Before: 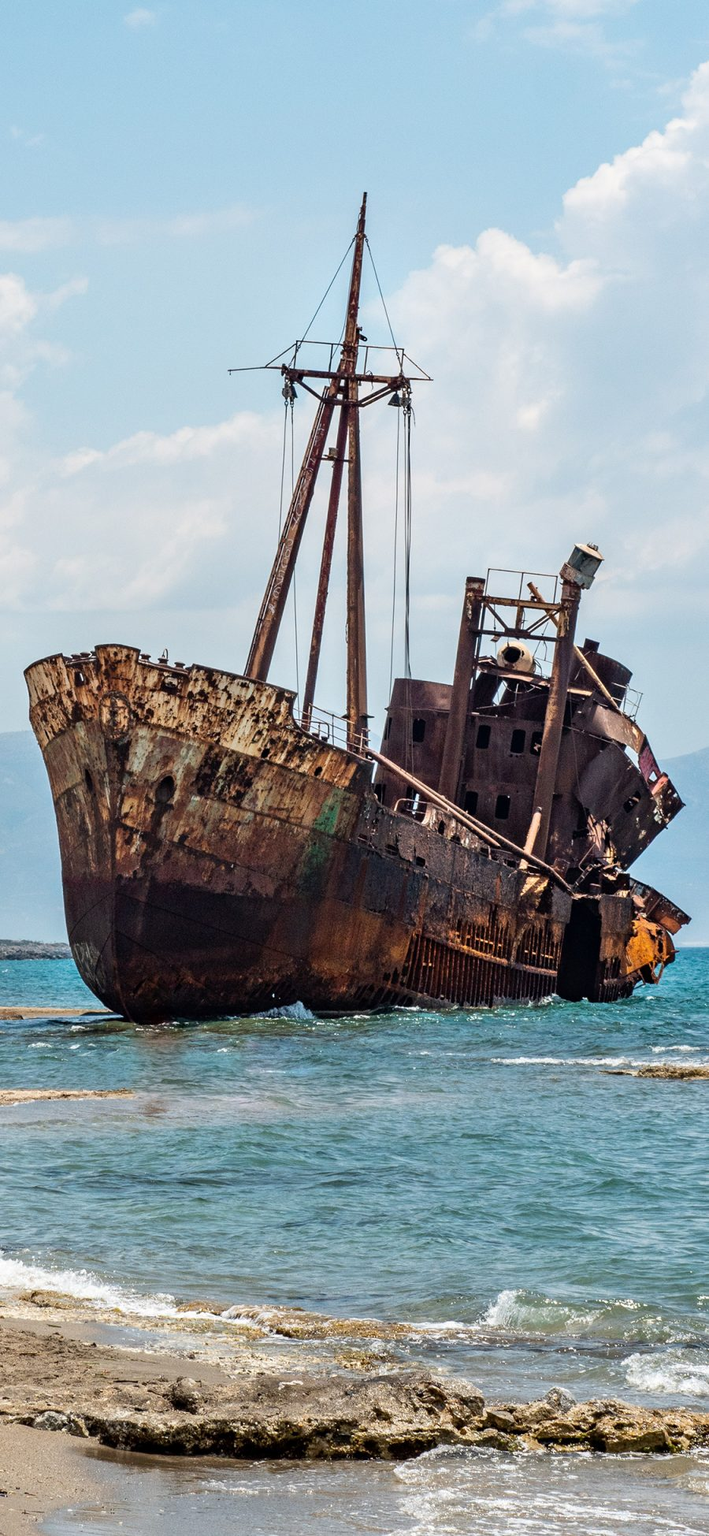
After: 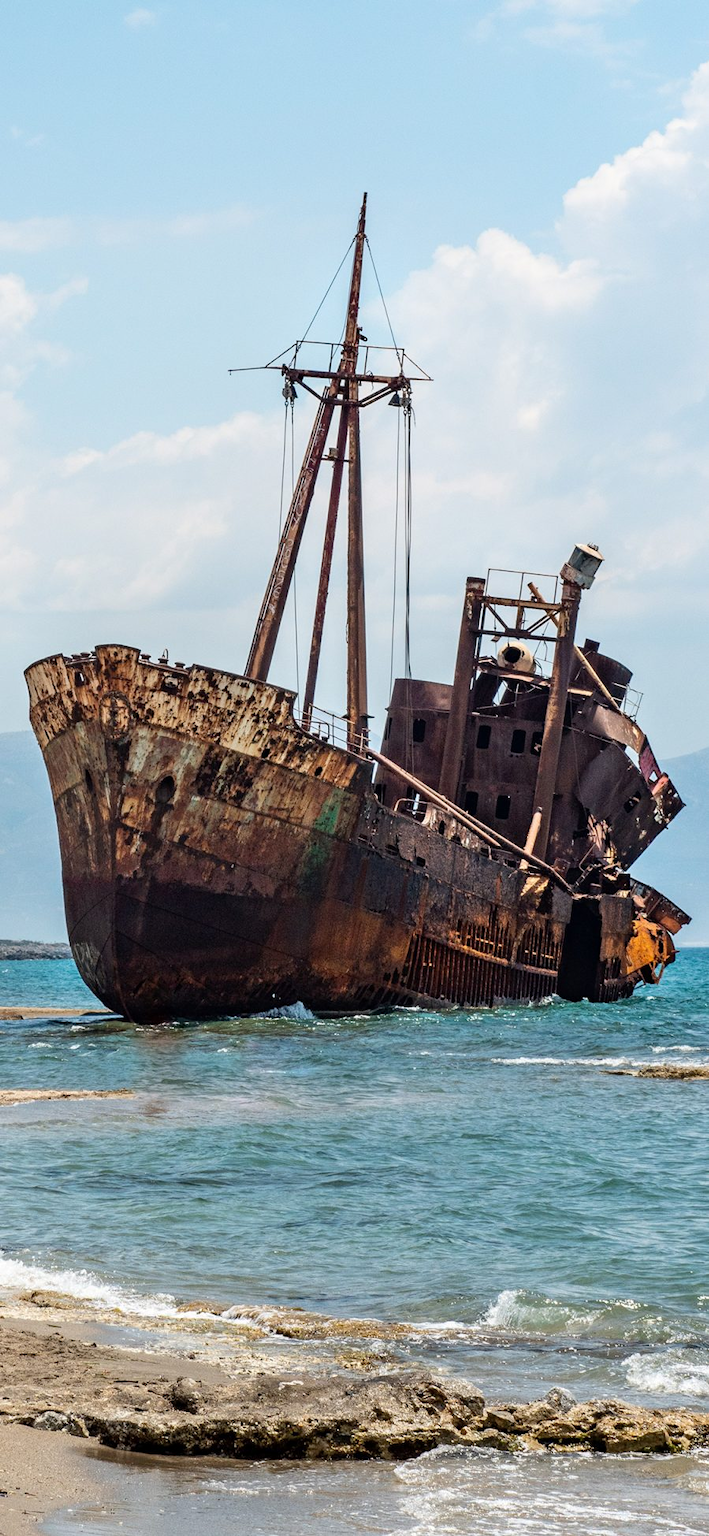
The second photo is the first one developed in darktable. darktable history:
shadows and highlights: radius 90.95, shadows -15.33, white point adjustment 0.232, highlights 31.39, compress 48.44%, highlights color adjustment 56.17%, soften with gaussian
